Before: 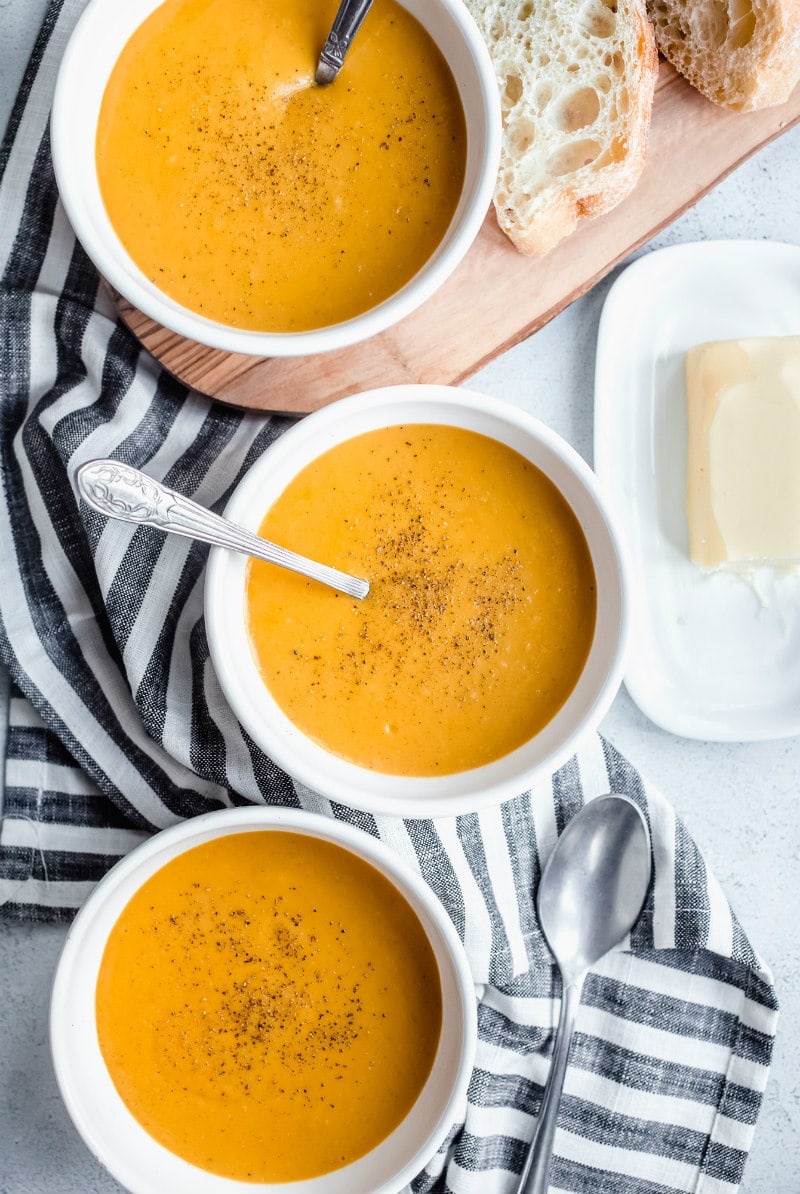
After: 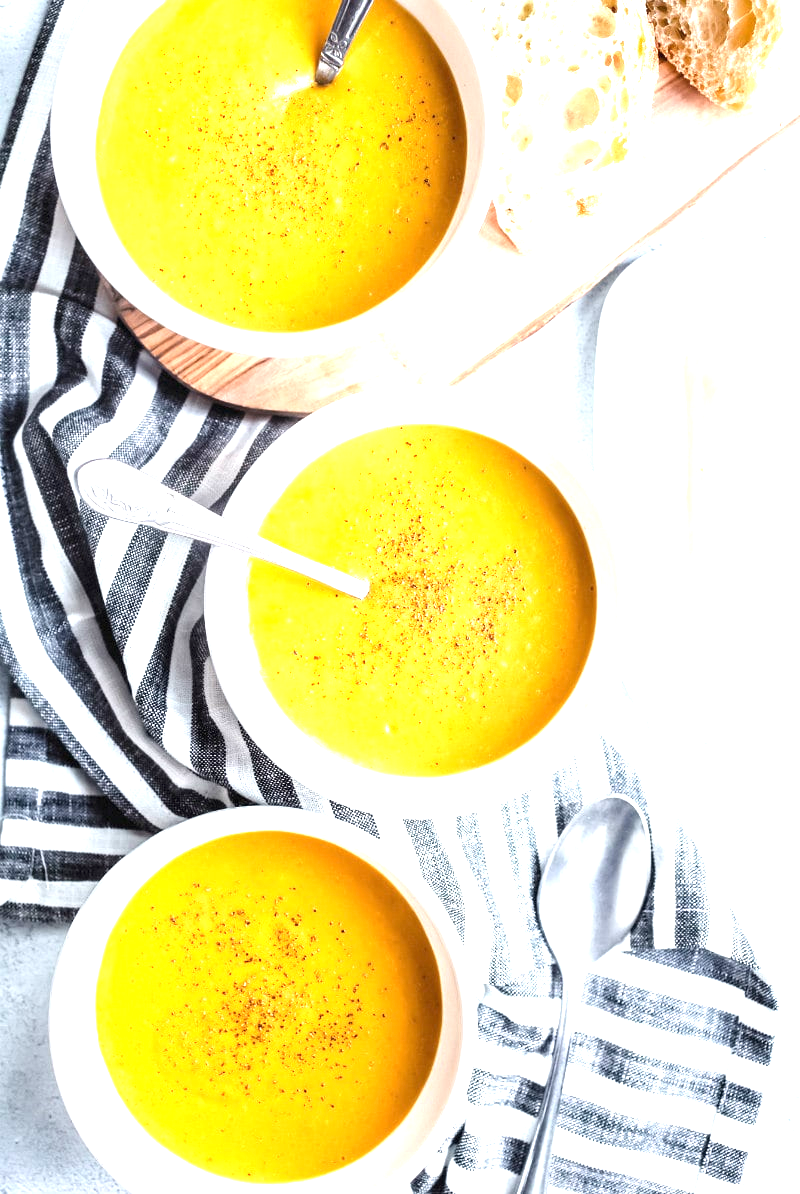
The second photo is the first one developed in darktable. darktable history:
exposure: black level correction 0, exposure 1.469 EV, compensate highlight preservation false
